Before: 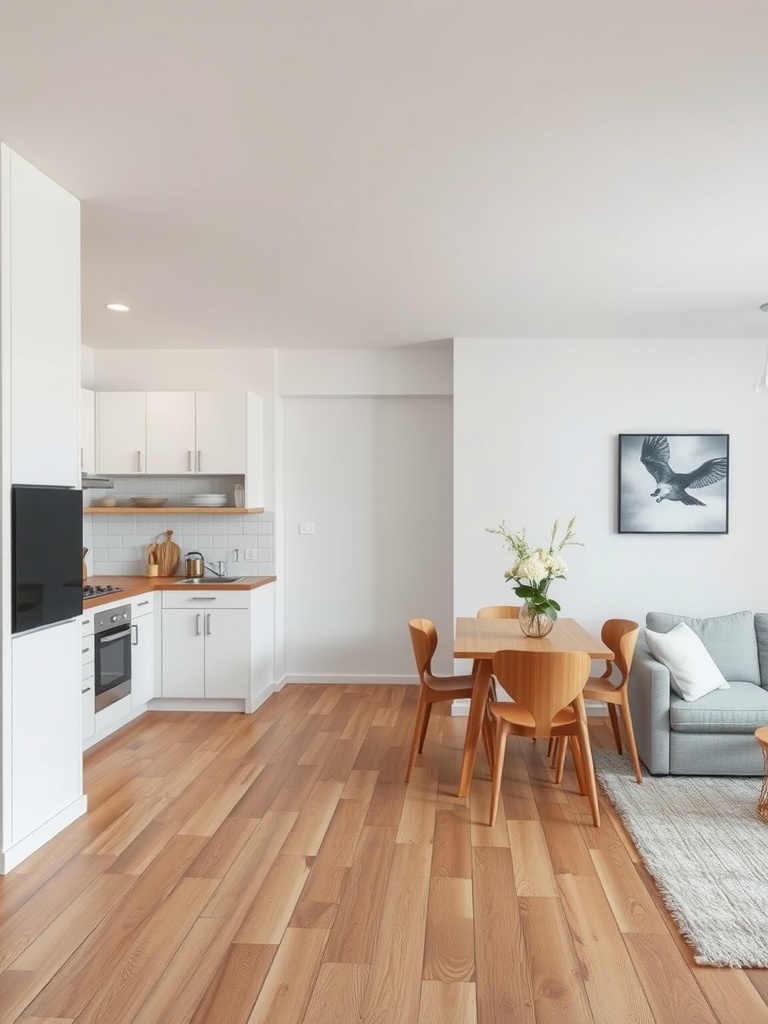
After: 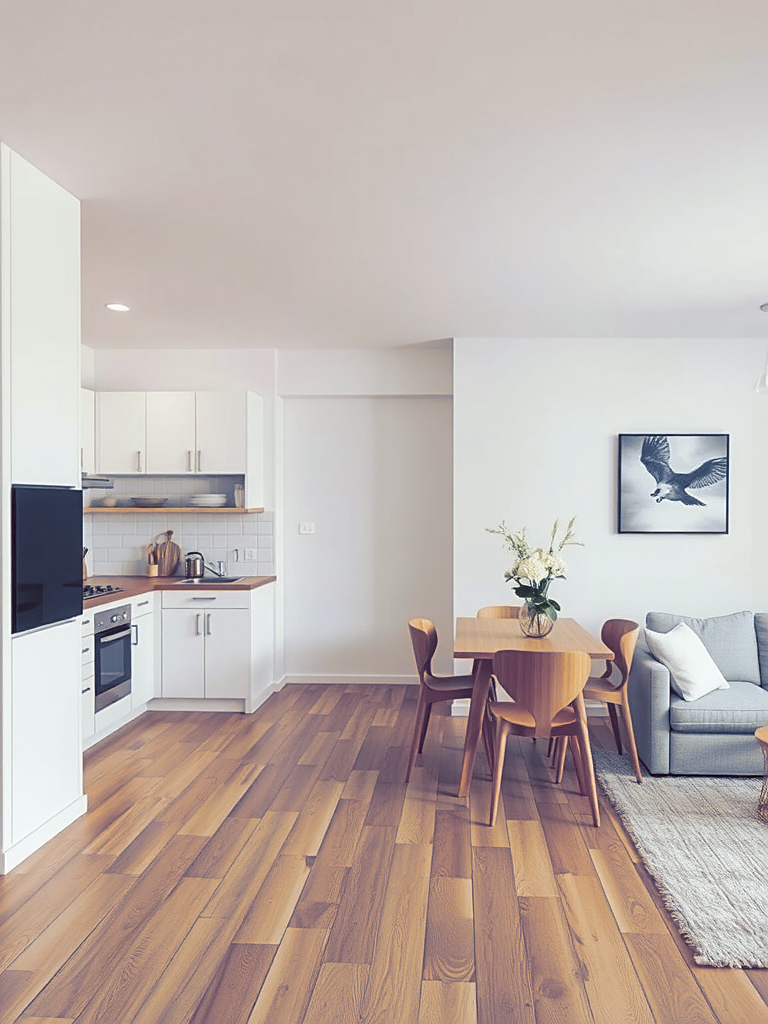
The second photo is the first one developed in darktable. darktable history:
split-toning: shadows › hue 226.8°, shadows › saturation 0.84
sharpen: on, module defaults
color balance: lift [1, 1.011, 0.999, 0.989], gamma [1.109, 1.045, 1.039, 0.955], gain [0.917, 0.936, 0.952, 1.064], contrast 2.32%, contrast fulcrum 19%, output saturation 101%
